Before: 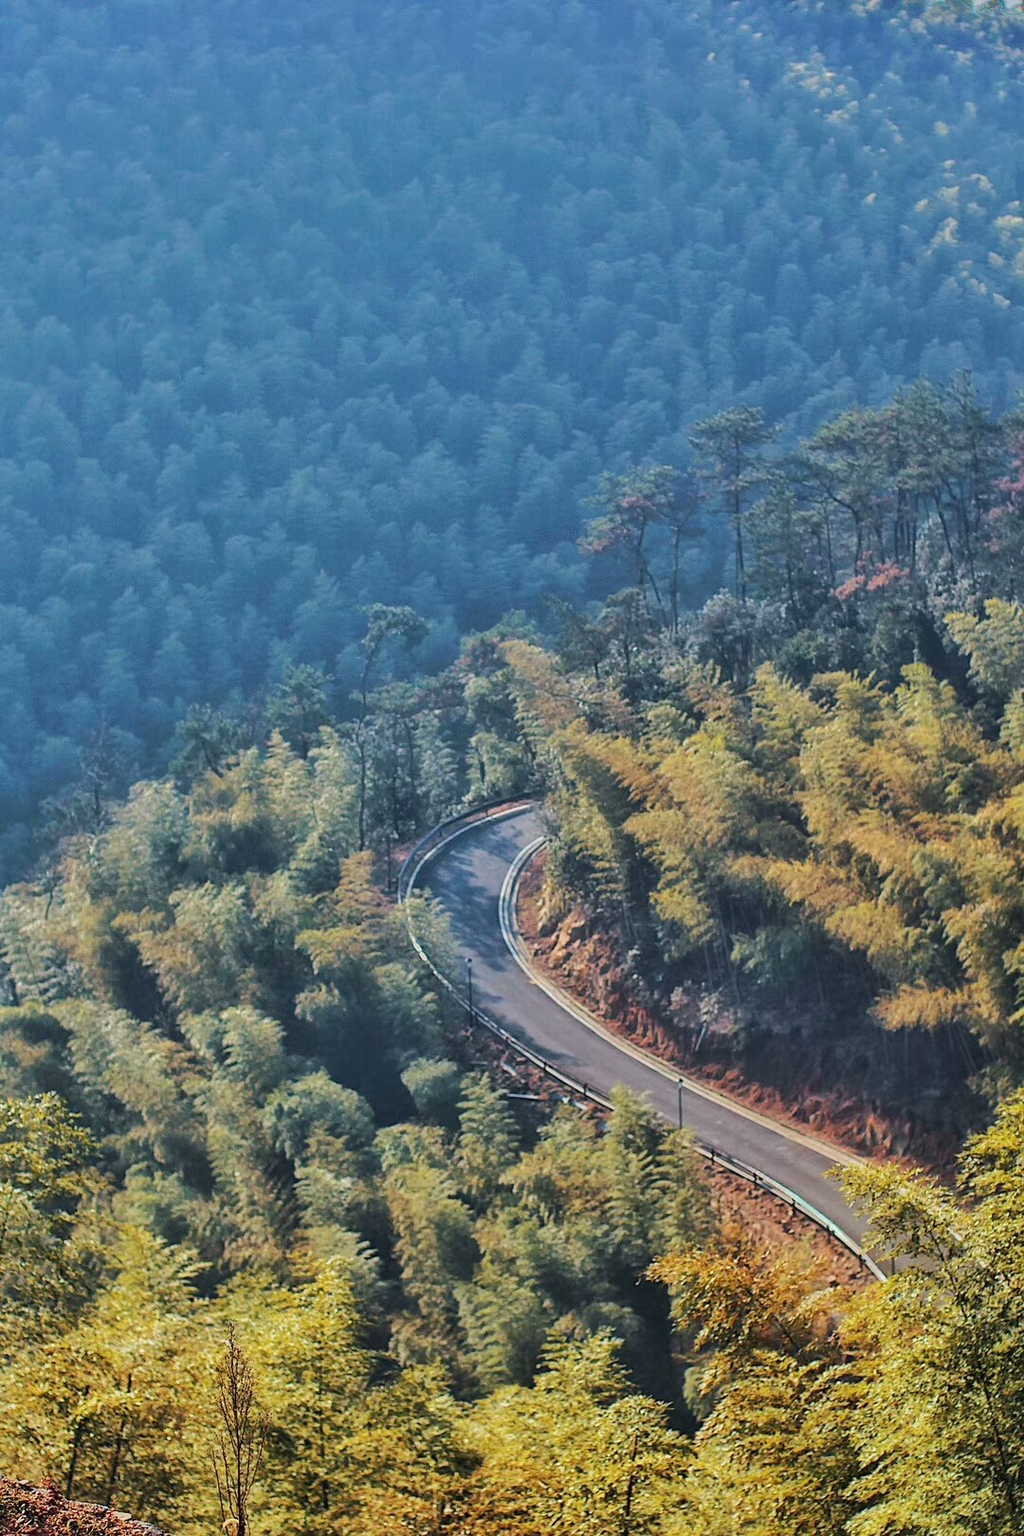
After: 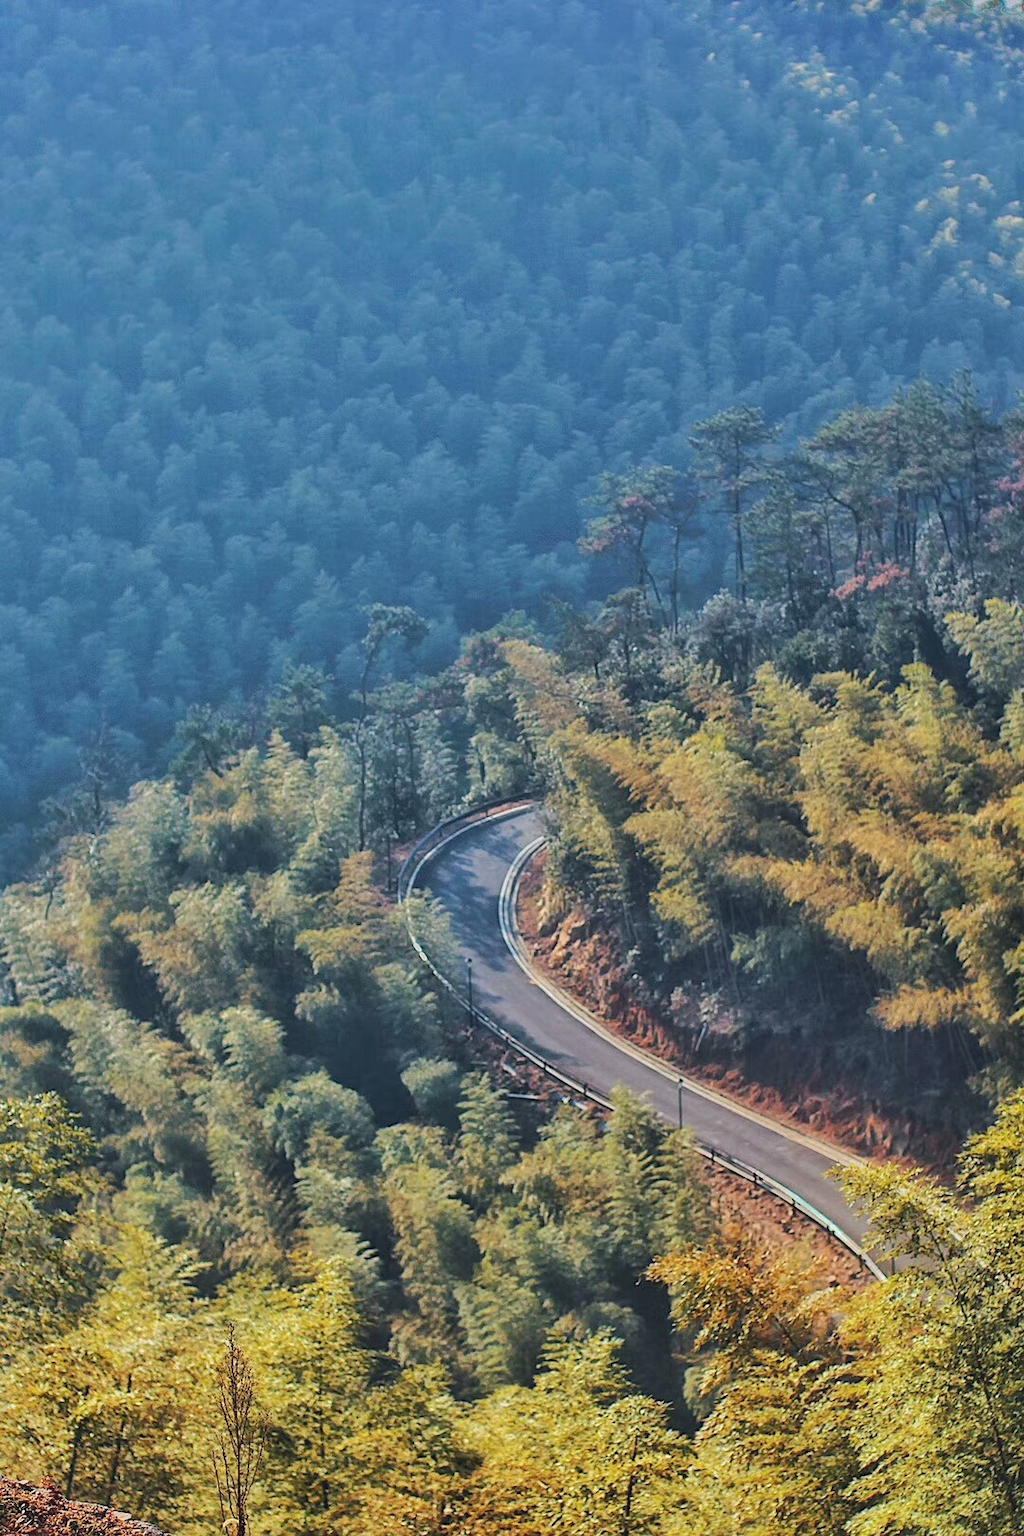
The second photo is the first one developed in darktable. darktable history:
bloom: size 38%, threshold 95%, strength 30%
rotate and perspective: automatic cropping off
